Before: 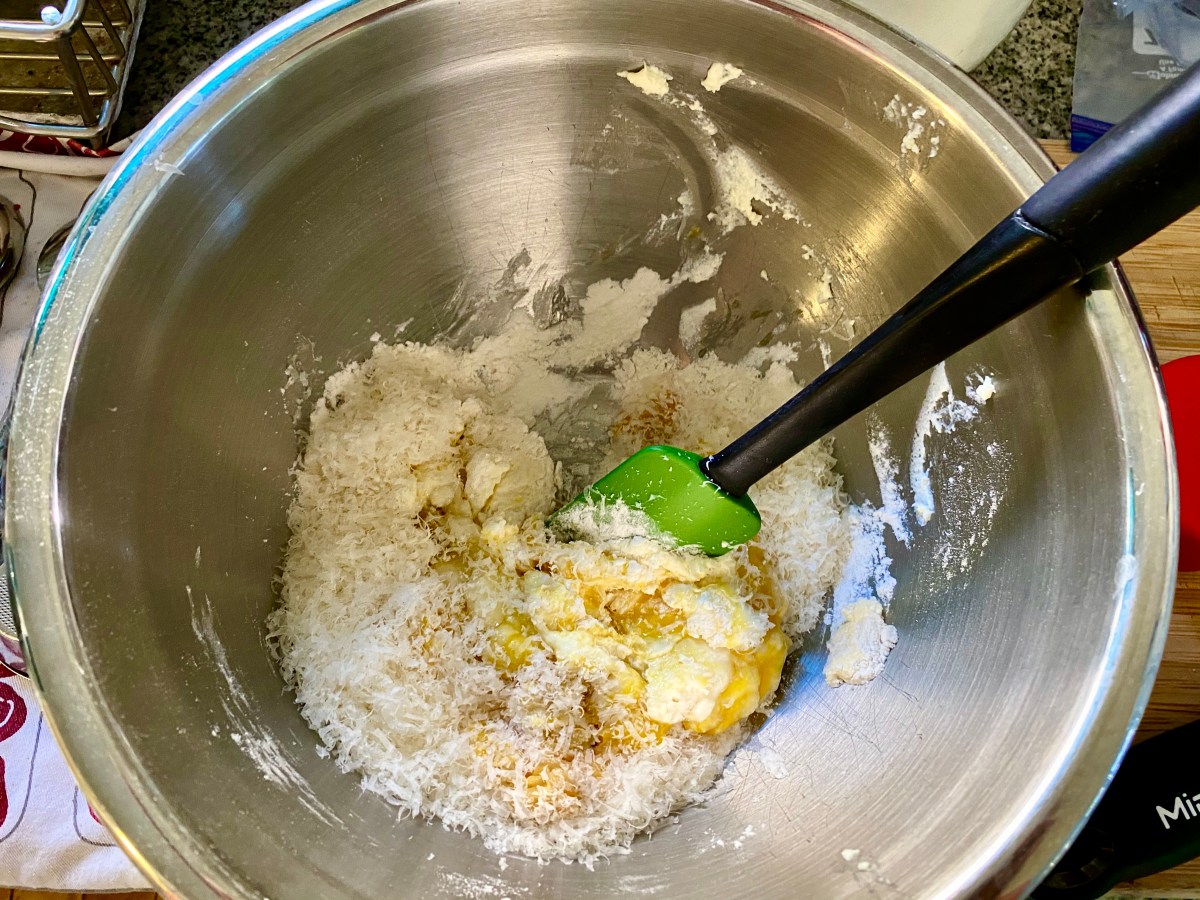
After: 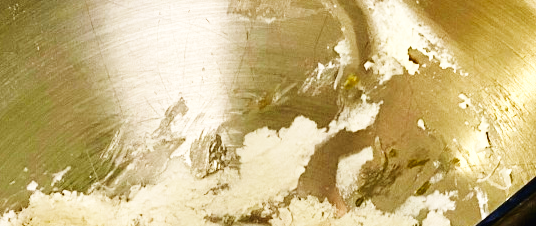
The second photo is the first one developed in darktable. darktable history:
crop: left 28.64%, top 16.832%, right 26.637%, bottom 58.055%
base curve: curves: ch0 [(0, 0.003) (0.001, 0.002) (0.006, 0.004) (0.02, 0.022) (0.048, 0.086) (0.094, 0.234) (0.162, 0.431) (0.258, 0.629) (0.385, 0.8) (0.548, 0.918) (0.751, 0.988) (1, 1)], preserve colors none
